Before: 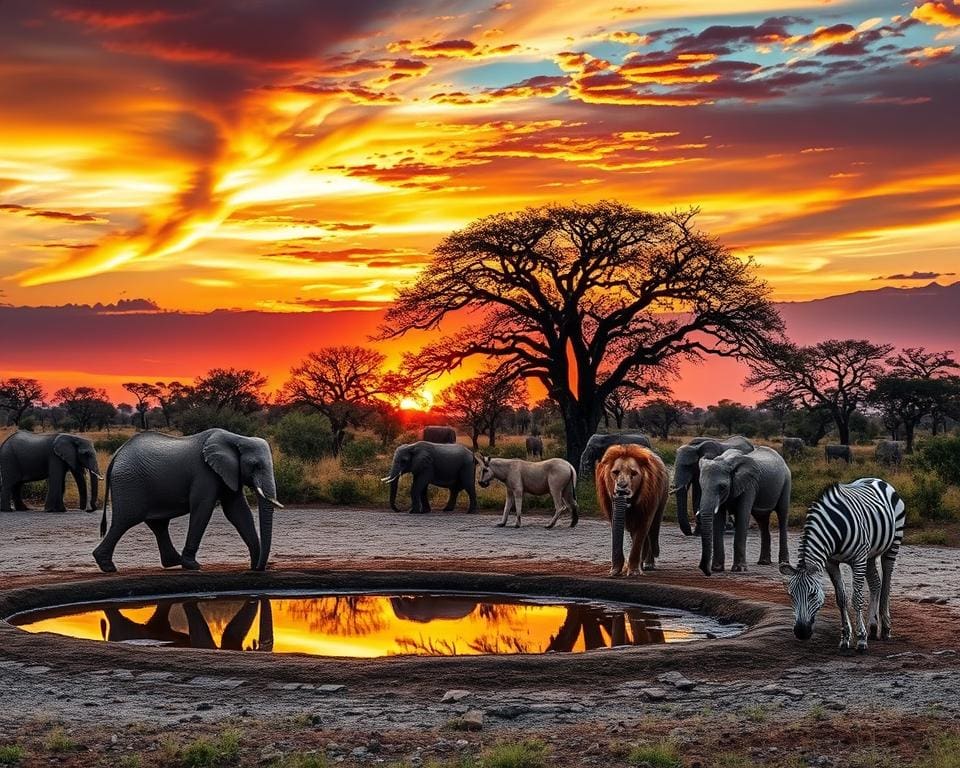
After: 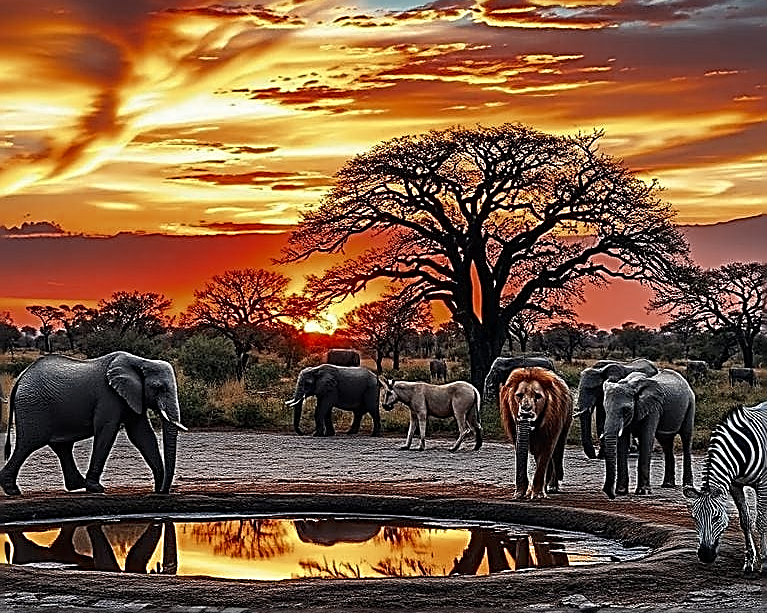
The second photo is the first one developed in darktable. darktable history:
sharpen: amount 1.861
crop and rotate: left 10.071%, top 10.071%, right 10.02%, bottom 10.02%
tone equalizer: on, module defaults
color zones: curves: ch0 [(0, 0.5) (0.125, 0.4) (0.25, 0.5) (0.375, 0.4) (0.5, 0.4) (0.625, 0.35) (0.75, 0.35) (0.875, 0.5)]; ch1 [(0, 0.35) (0.125, 0.45) (0.25, 0.35) (0.375, 0.35) (0.5, 0.35) (0.625, 0.35) (0.75, 0.45) (0.875, 0.35)]; ch2 [(0, 0.6) (0.125, 0.5) (0.25, 0.5) (0.375, 0.6) (0.5, 0.6) (0.625, 0.5) (0.75, 0.5) (0.875, 0.5)]
